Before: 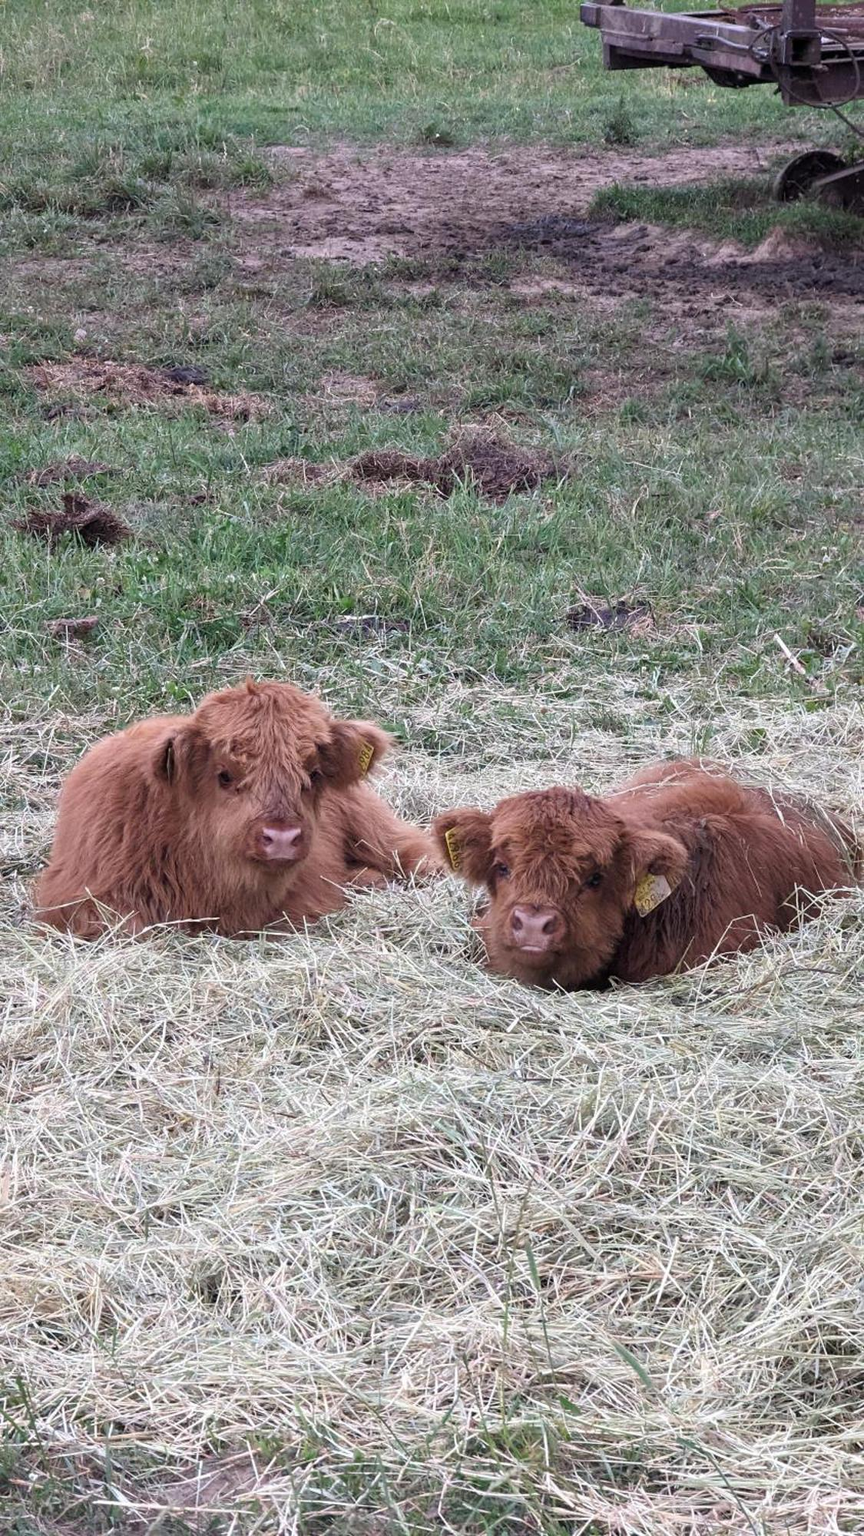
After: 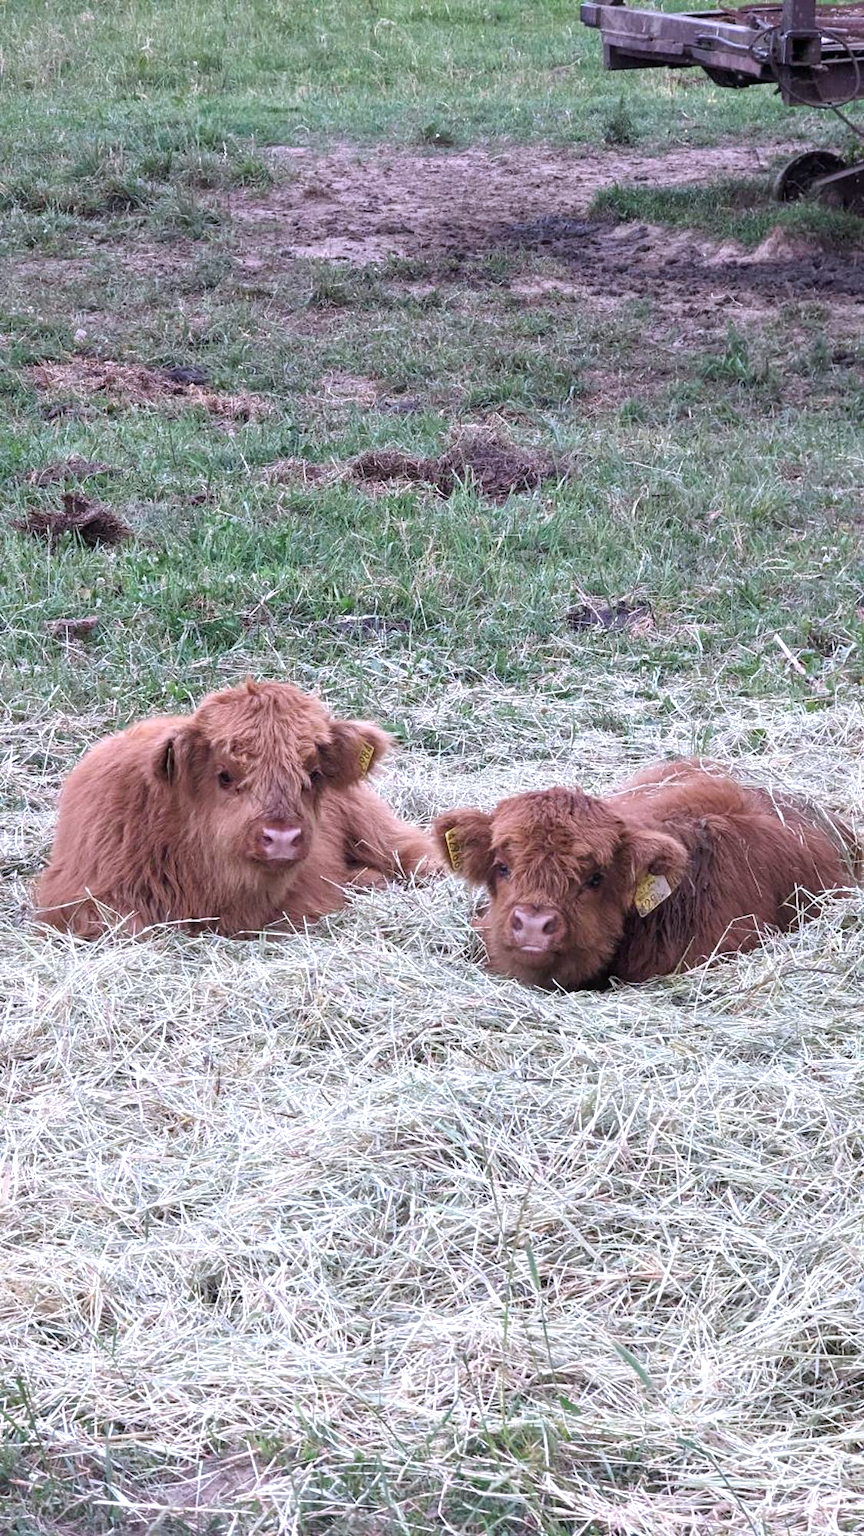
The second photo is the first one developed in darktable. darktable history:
exposure: exposure 0.375 EV, compensate highlight preservation false
color calibration: illuminant as shot in camera, x 0.358, y 0.373, temperature 4628.91 K
